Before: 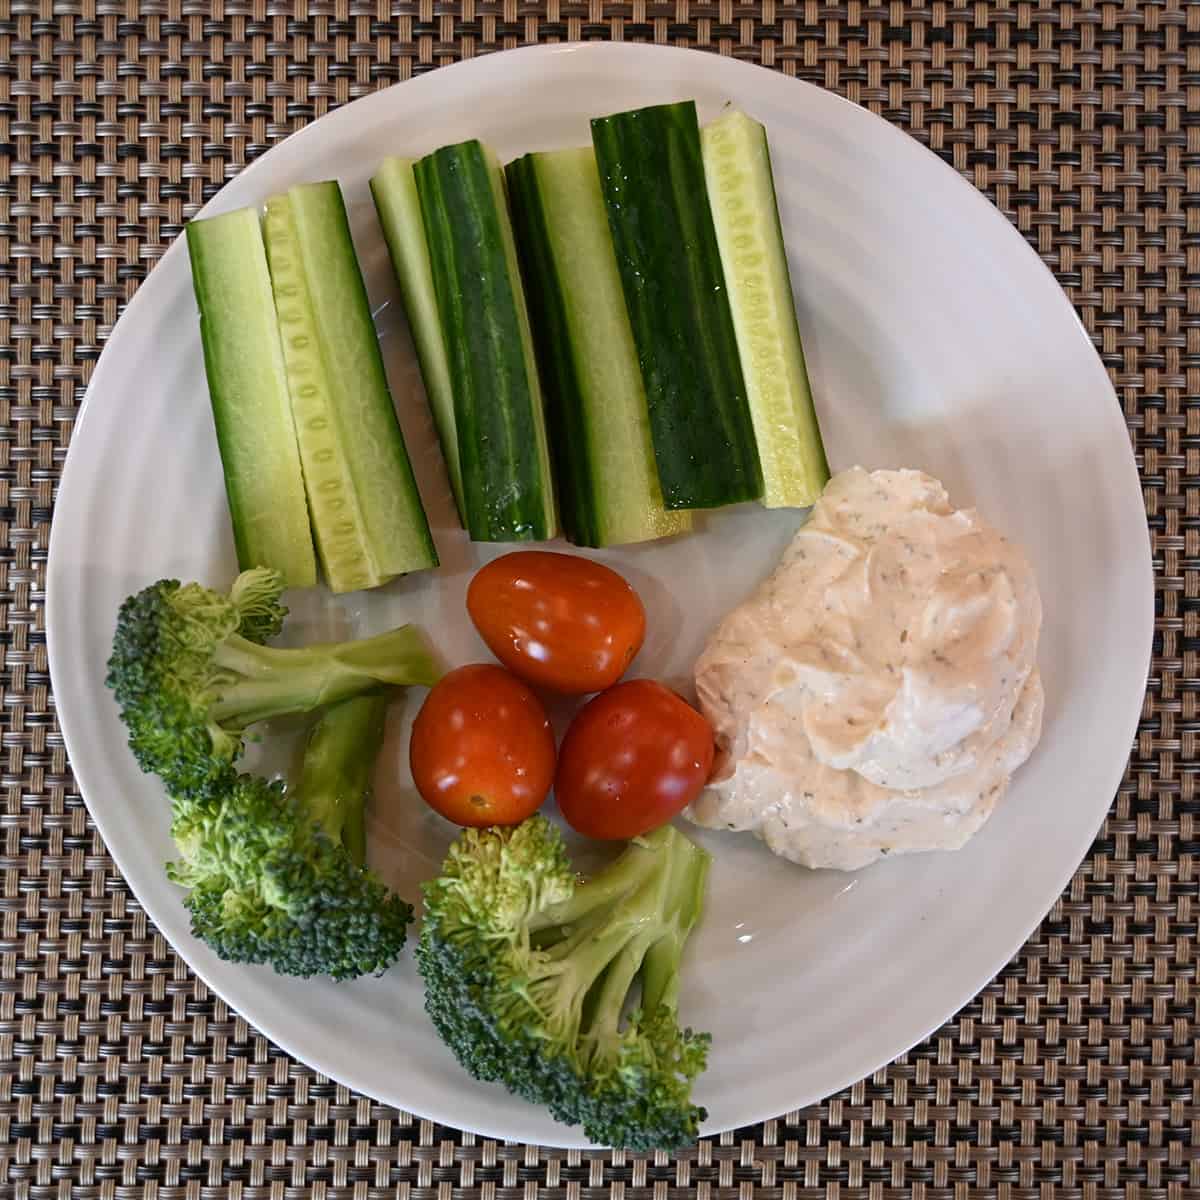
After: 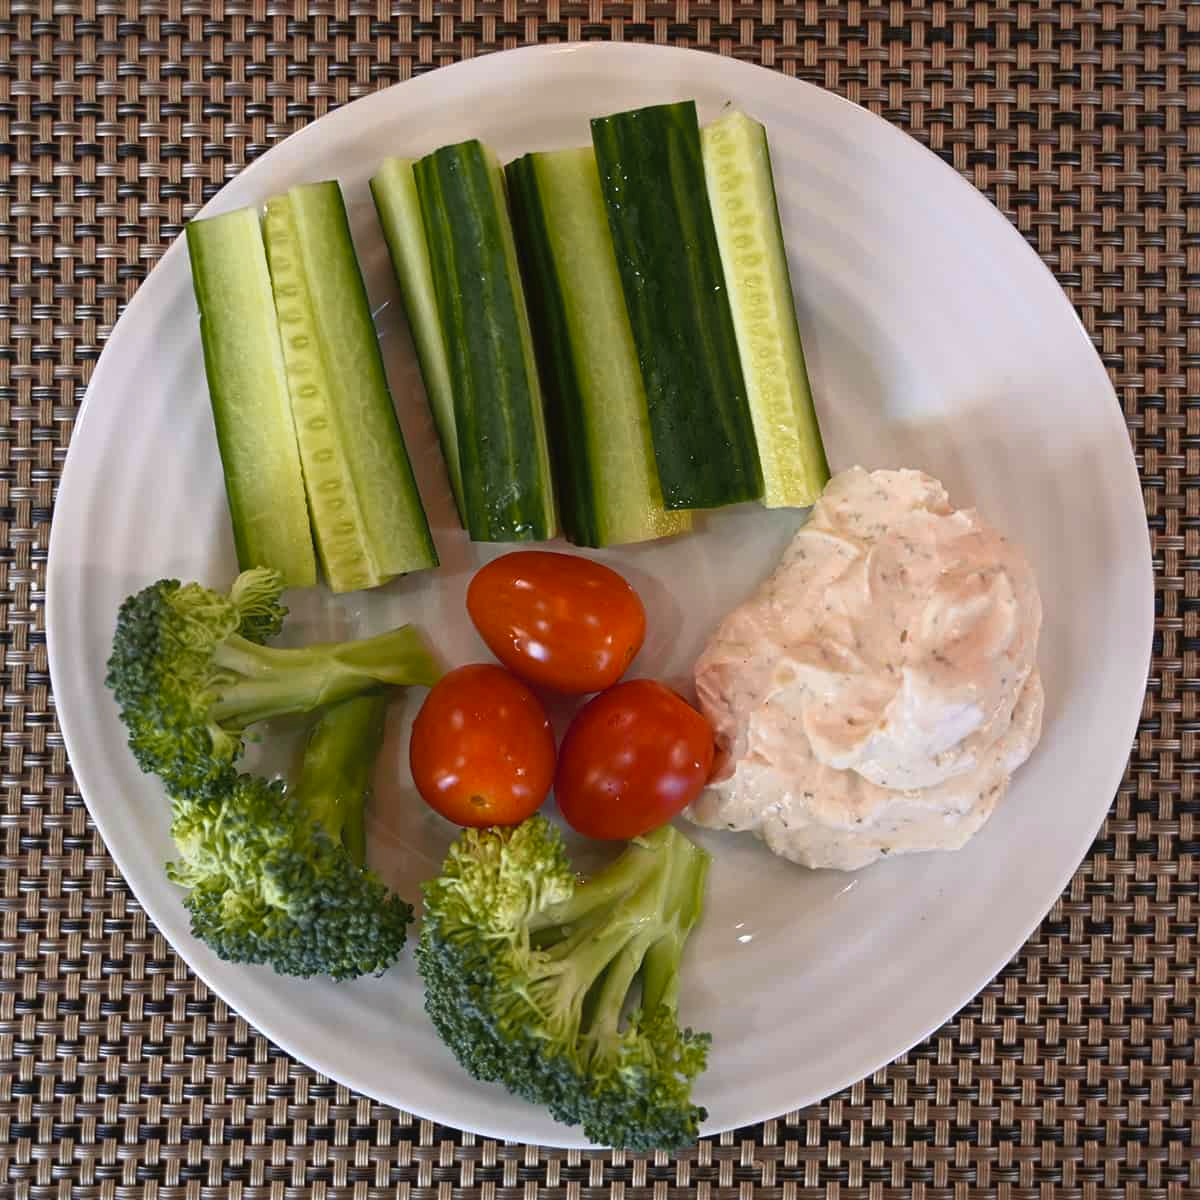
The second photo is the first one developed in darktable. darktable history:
tone curve: curves: ch0 [(0, 0.024) (0.119, 0.146) (0.474, 0.464) (0.718, 0.721) (0.817, 0.839) (1, 0.998)]; ch1 [(0, 0) (0.377, 0.416) (0.439, 0.451) (0.477, 0.477) (0.501, 0.504) (0.538, 0.544) (0.58, 0.602) (0.664, 0.676) (0.783, 0.804) (1, 1)]; ch2 [(0, 0) (0.38, 0.405) (0.463, 0.456) (0.498, 0.497) (0.524, 0.535) (0.578, 0.576) (0.648, 0.665) (1, 1)], color space Lab, independent channels, preserve colors none
